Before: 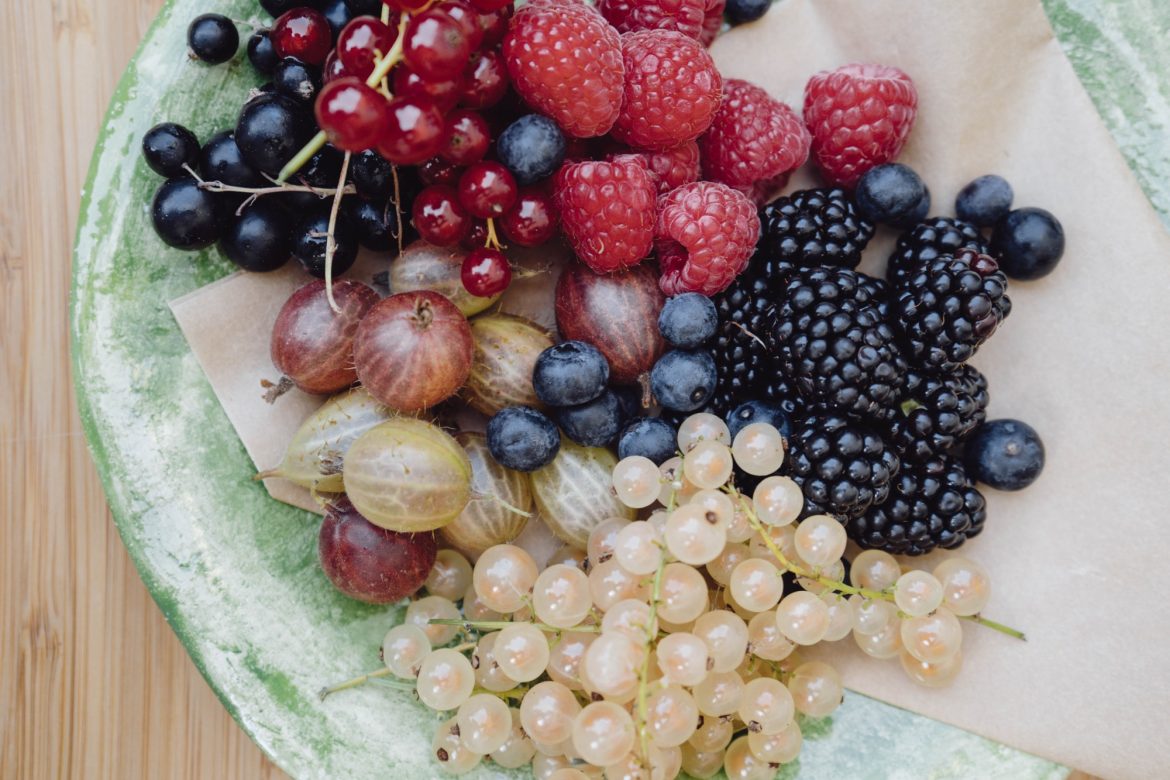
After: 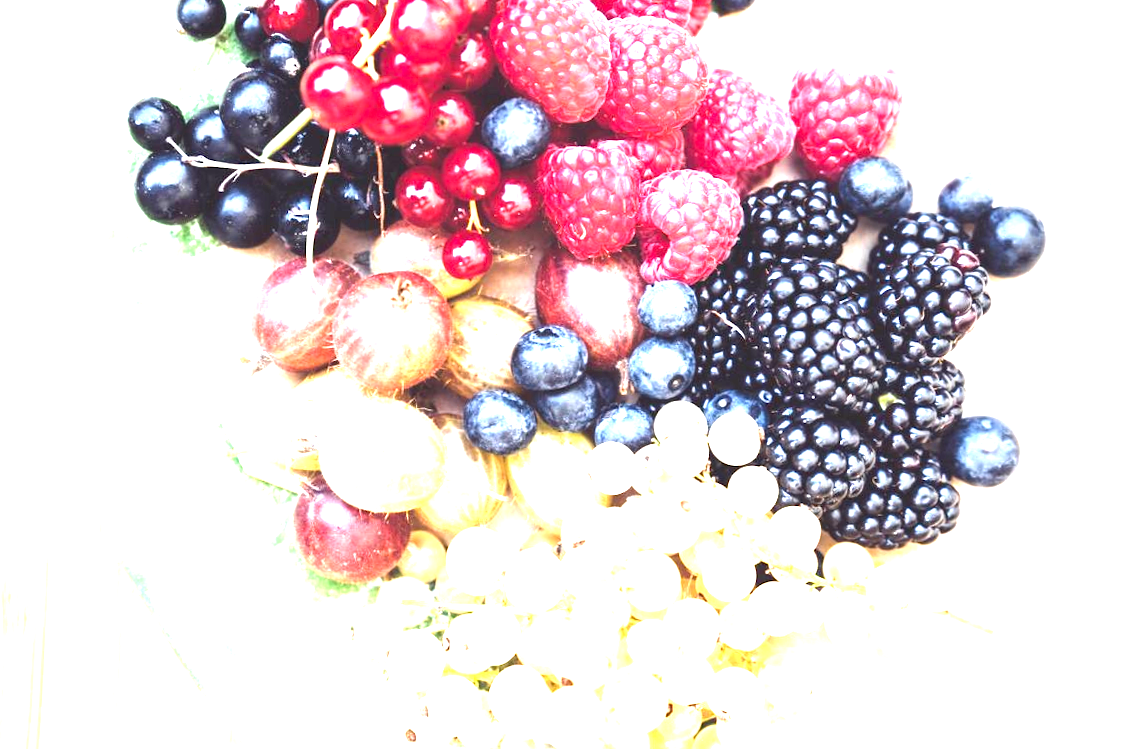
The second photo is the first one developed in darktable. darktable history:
crop and rotate: angle -1.55°
exposure: exposure 2.967 EV, compensate exposure bias true, compensate highlight preservation false
